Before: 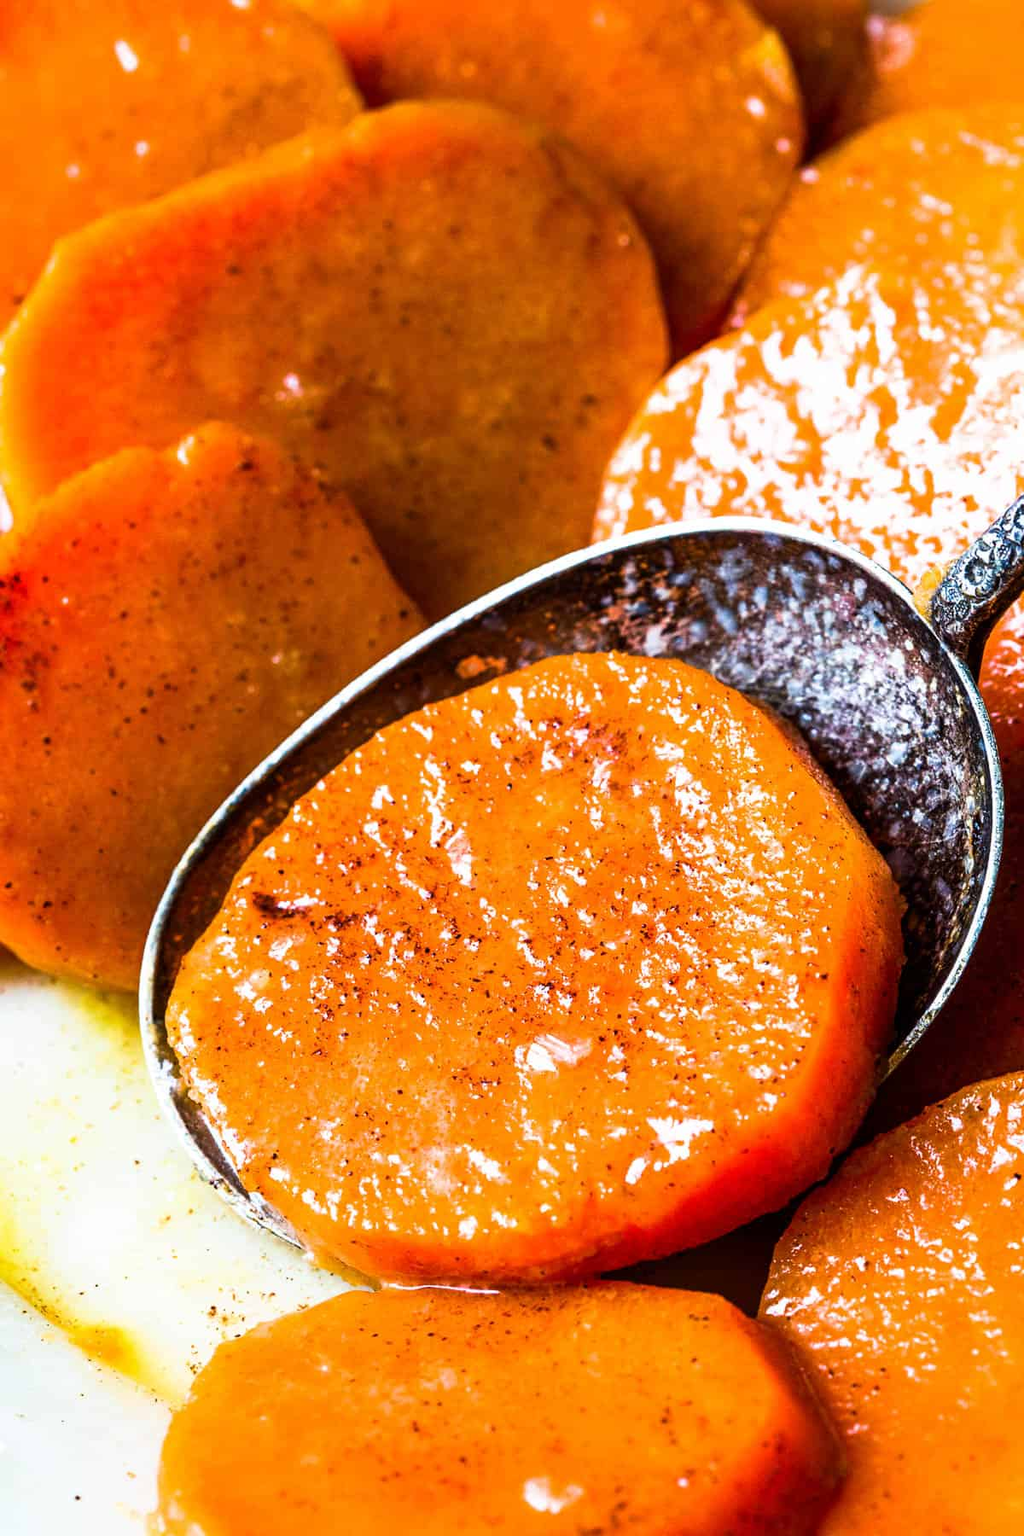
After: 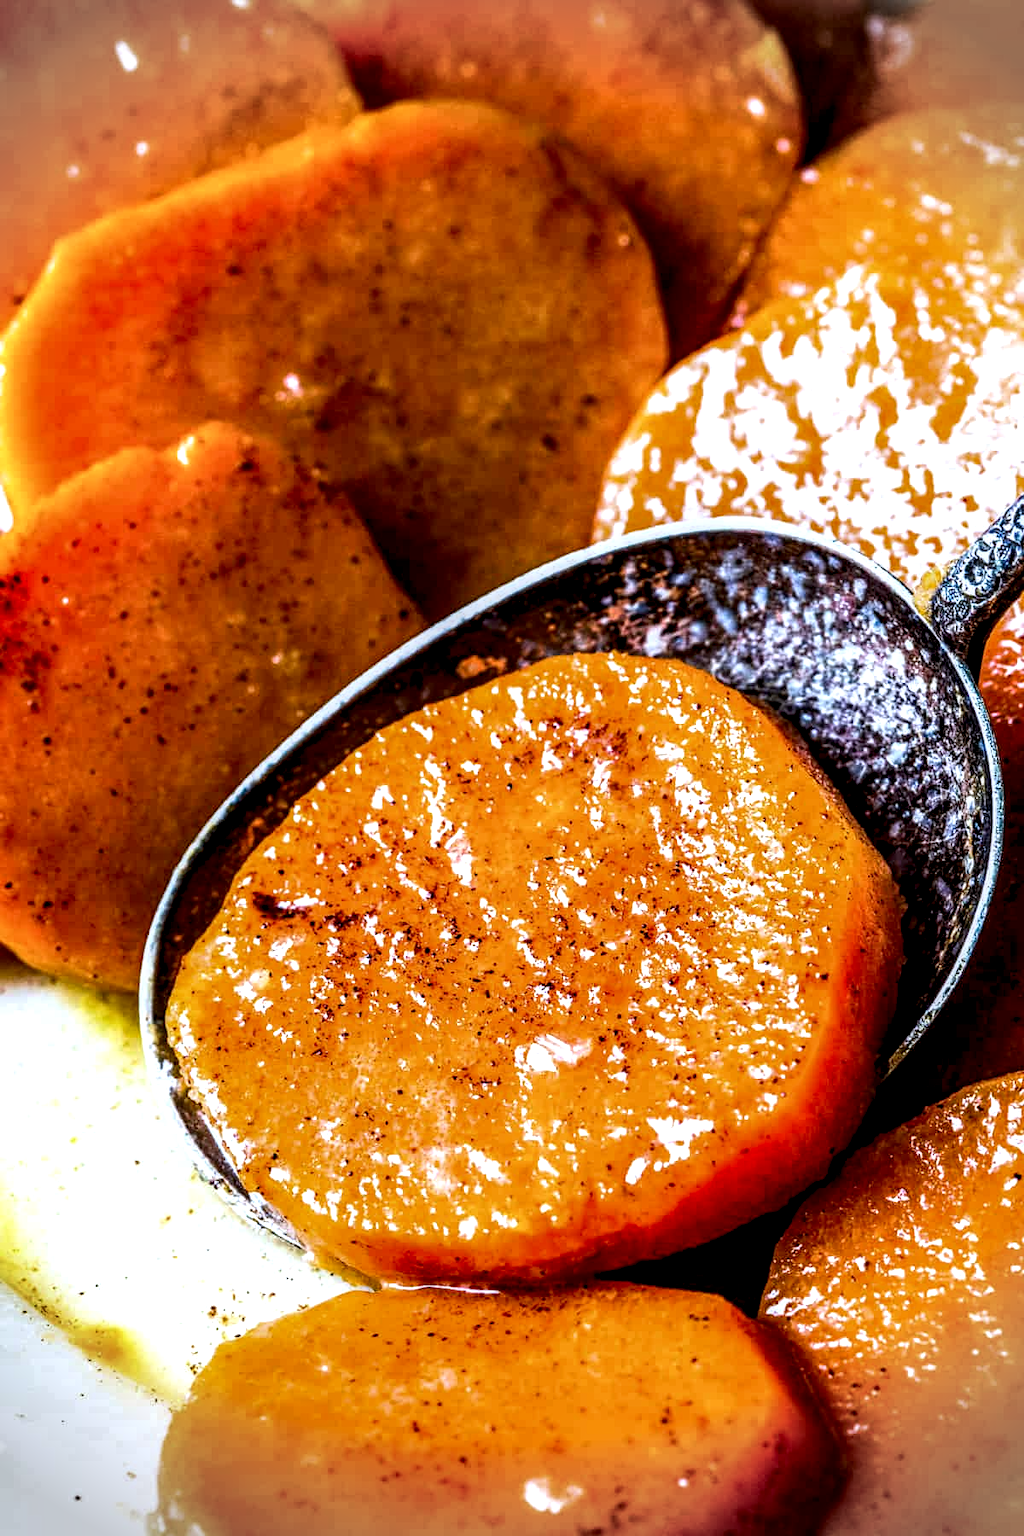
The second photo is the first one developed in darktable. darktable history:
white balance: red 0.954, blue 1.079
vignetting: fall-off start 88.03%, fall-off radius 24.9%
local contrast: highlights 19%, detail 186%
